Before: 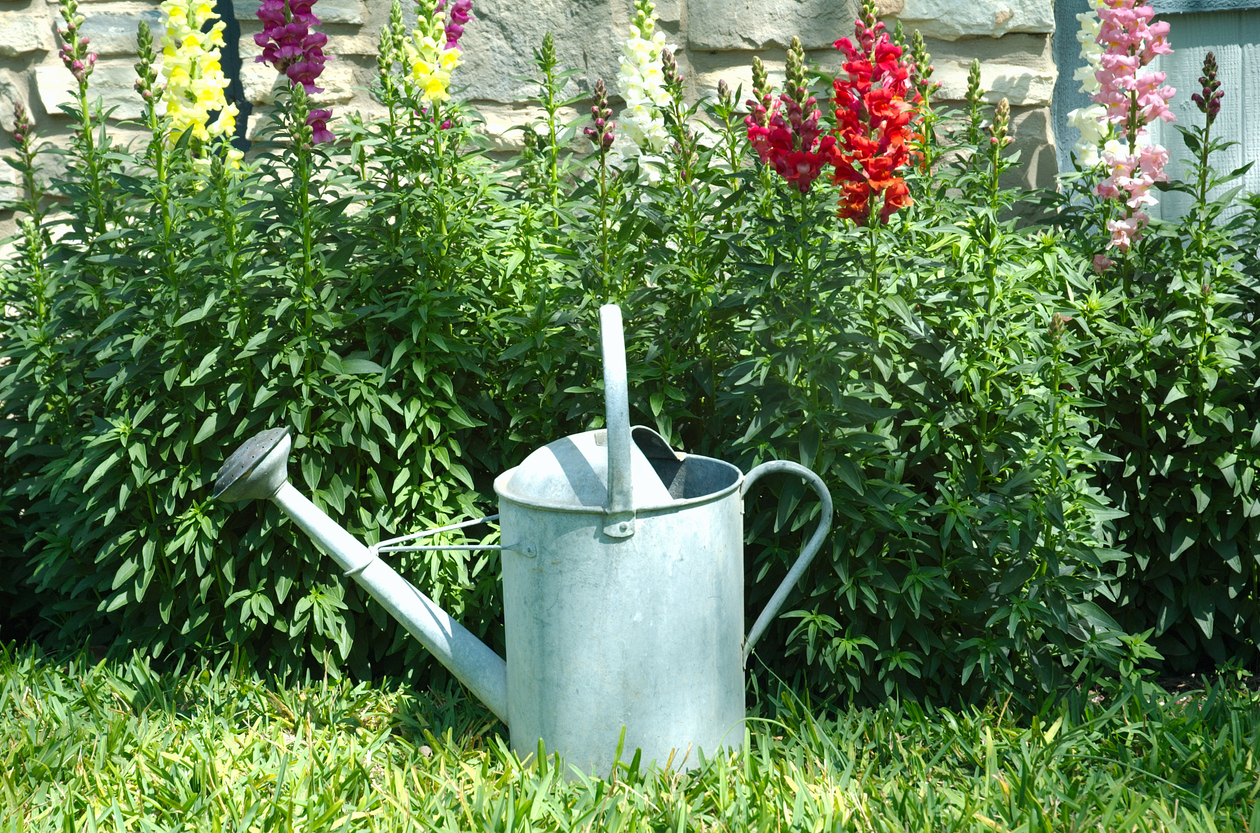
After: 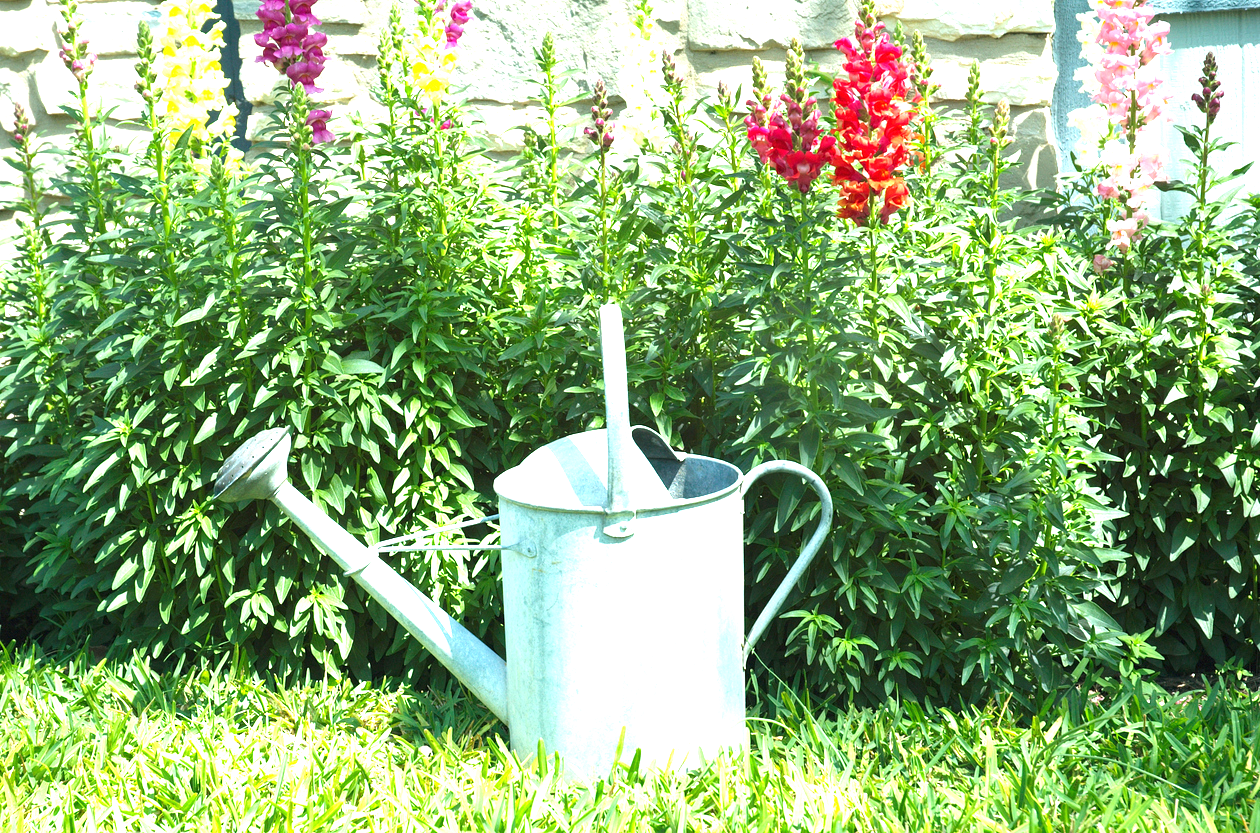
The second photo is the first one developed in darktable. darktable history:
exposure: black level correction 0, exposure 1.476 EV, compensate highlight preservation false
